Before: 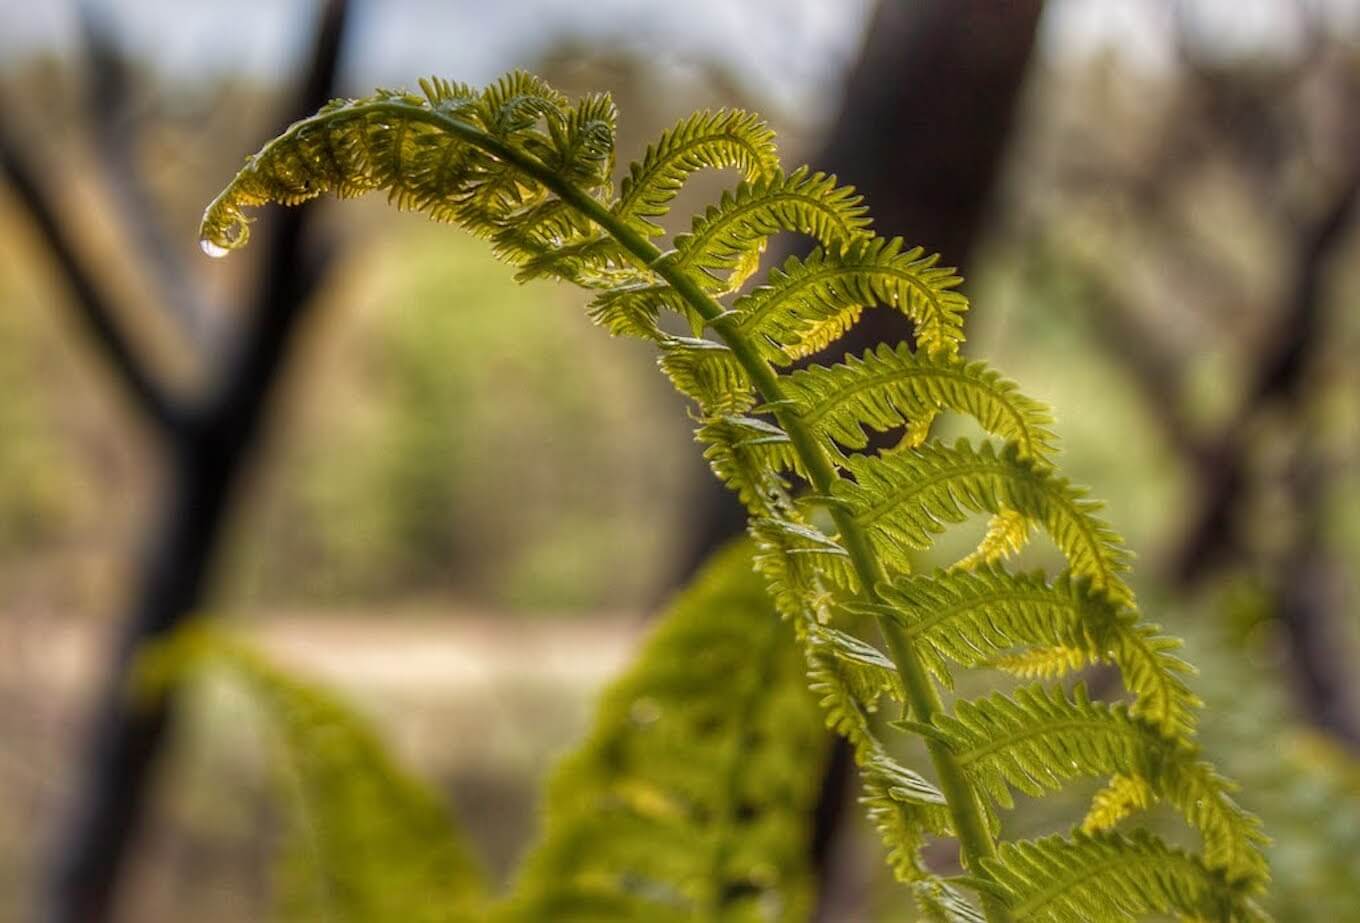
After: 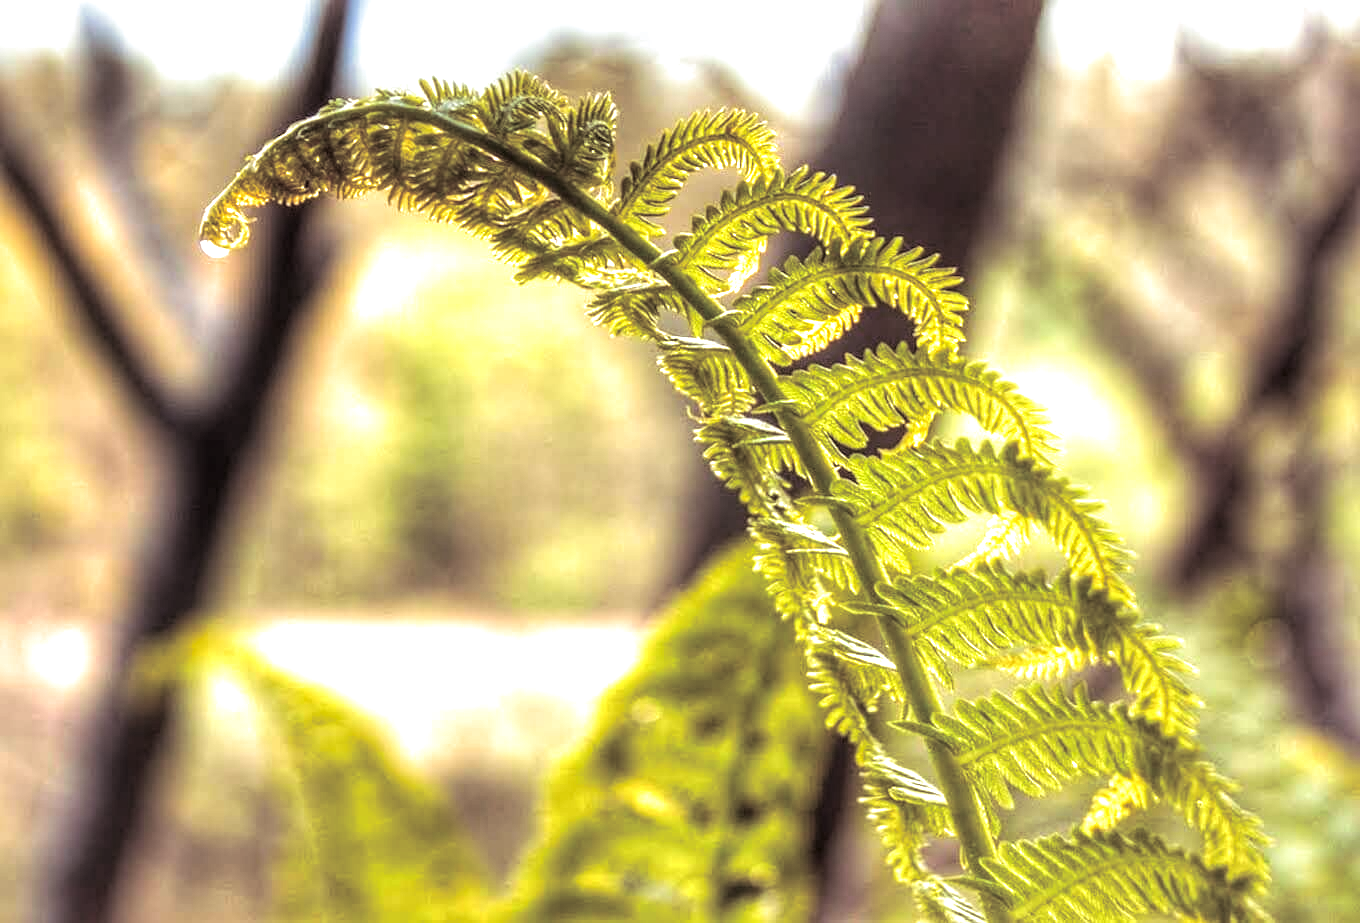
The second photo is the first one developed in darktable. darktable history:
local contrast: on, module defaults
tone equalizer: on, module defaults
split-toning: shadows › saturation 0.2
exposure: black level correction 0, exposure 1.45 EV, compensate exposure bias true, compensate highlight preservation false
